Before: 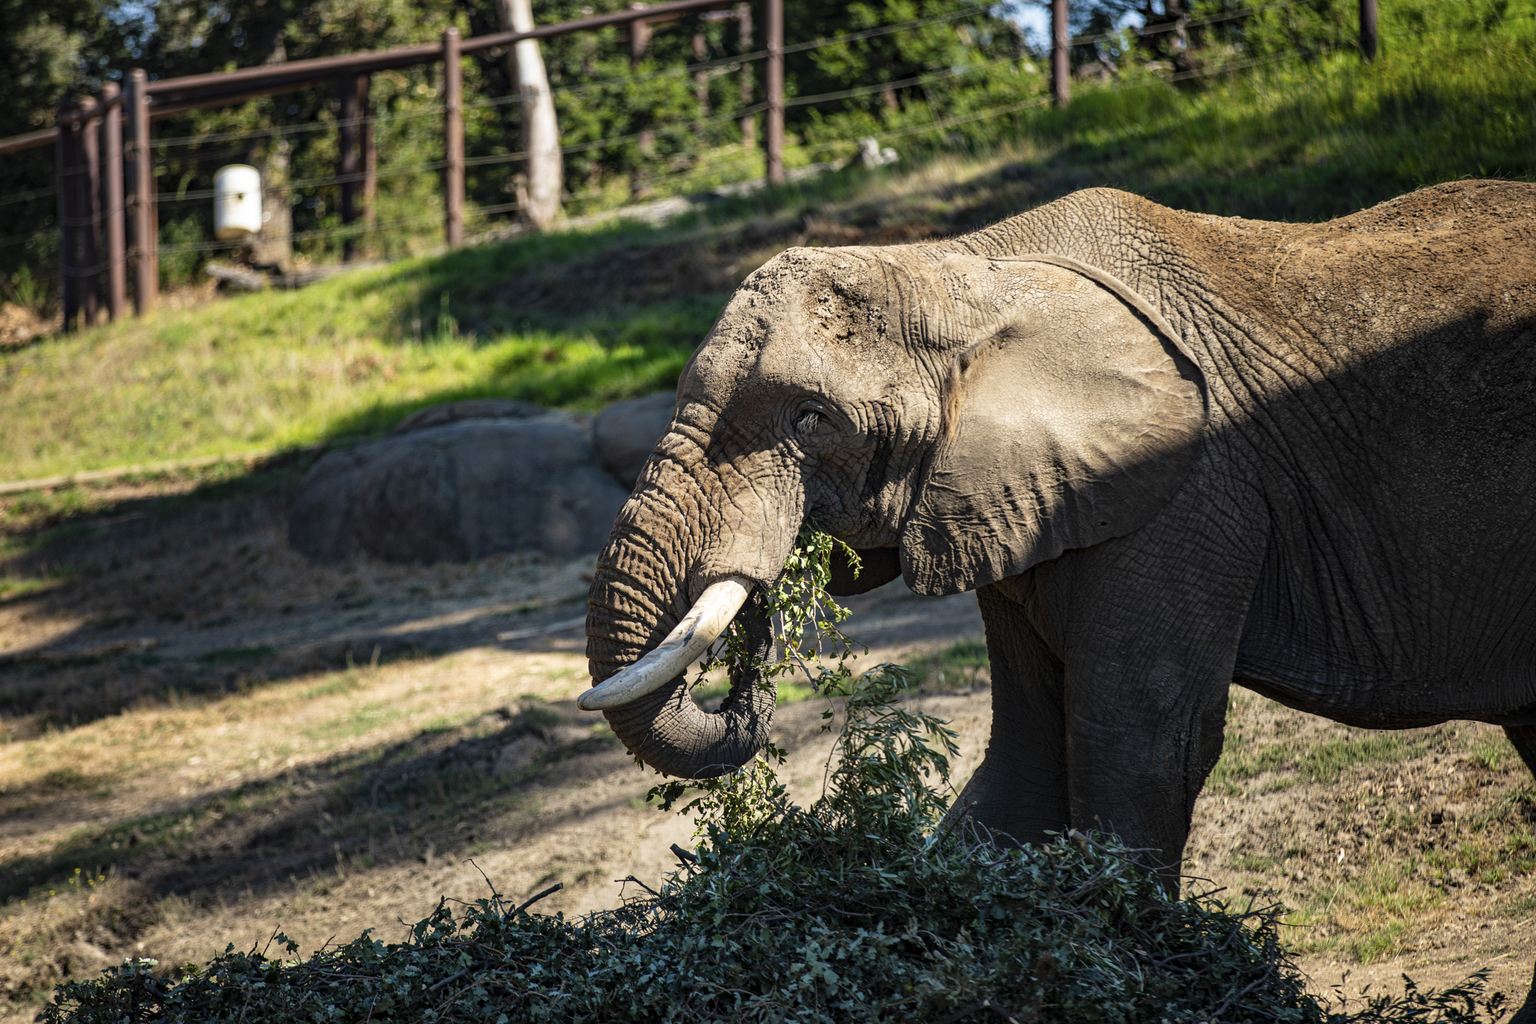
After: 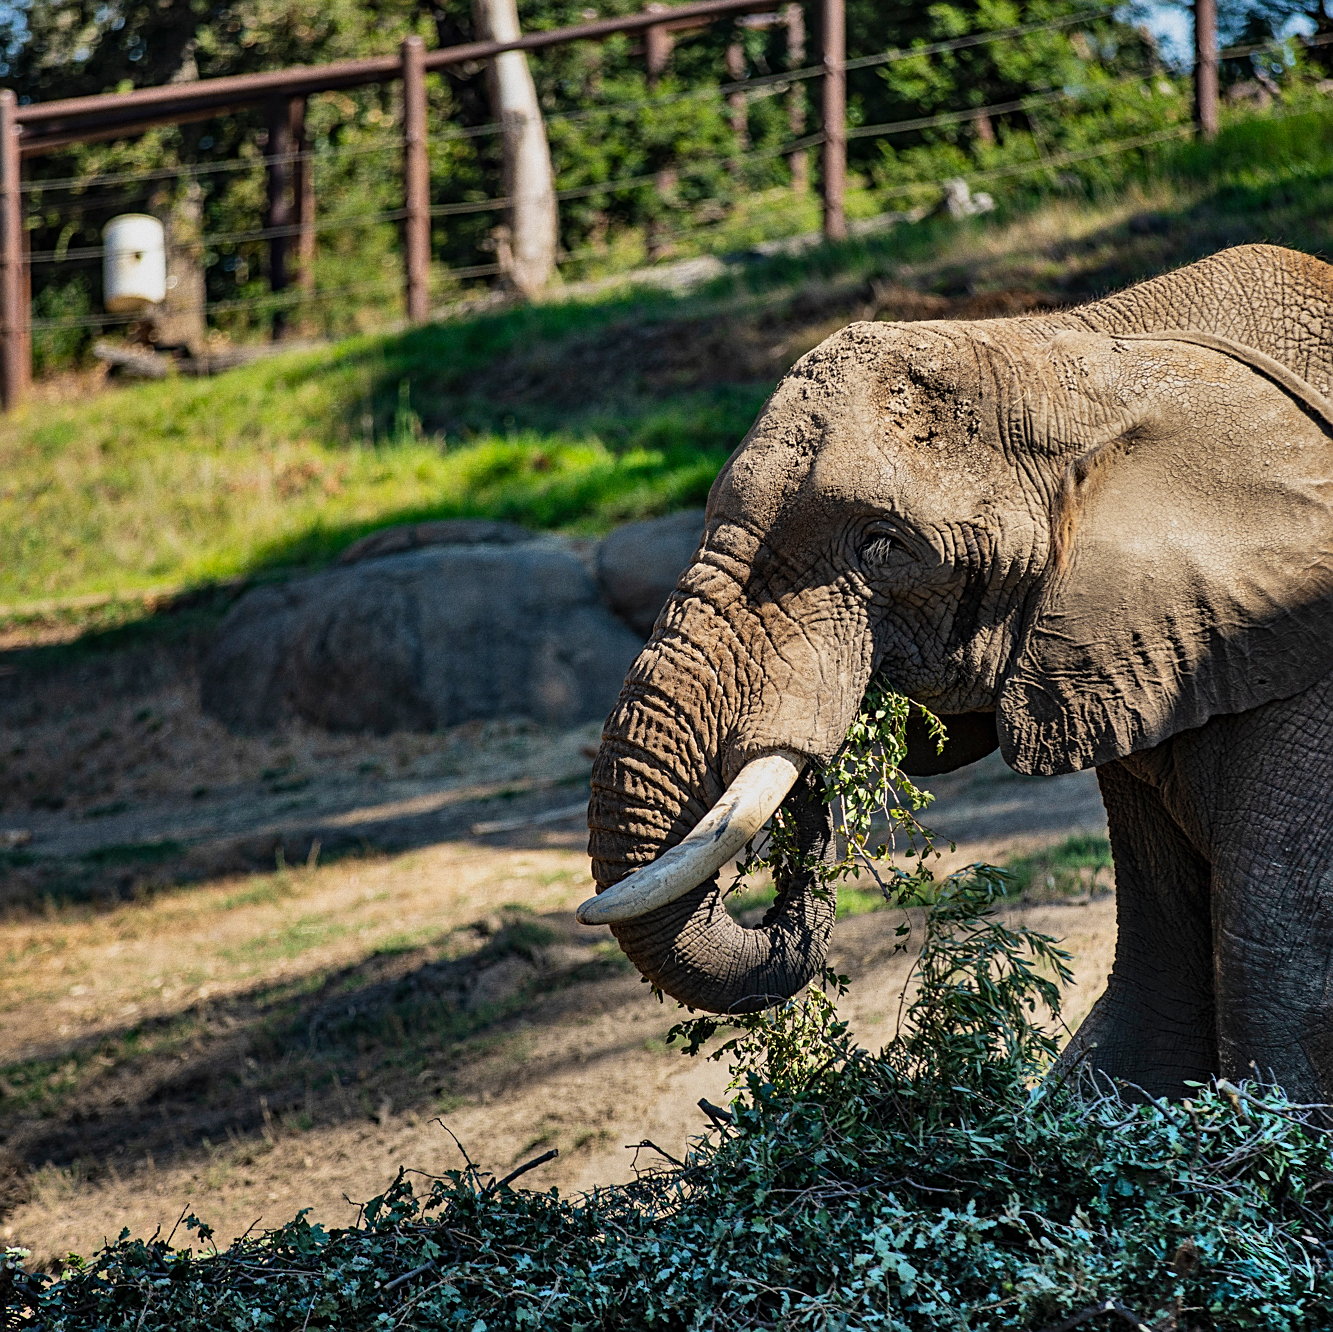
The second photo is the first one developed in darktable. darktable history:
grain: coarseness 0.09 ISO
sharpen: on, module defaults
crop and rotate: left 8.786%, right 24.548%
shadows and highlights: shadows 80.73, white point adjustment -9.07, highlights -61.46, soften with gaussian
